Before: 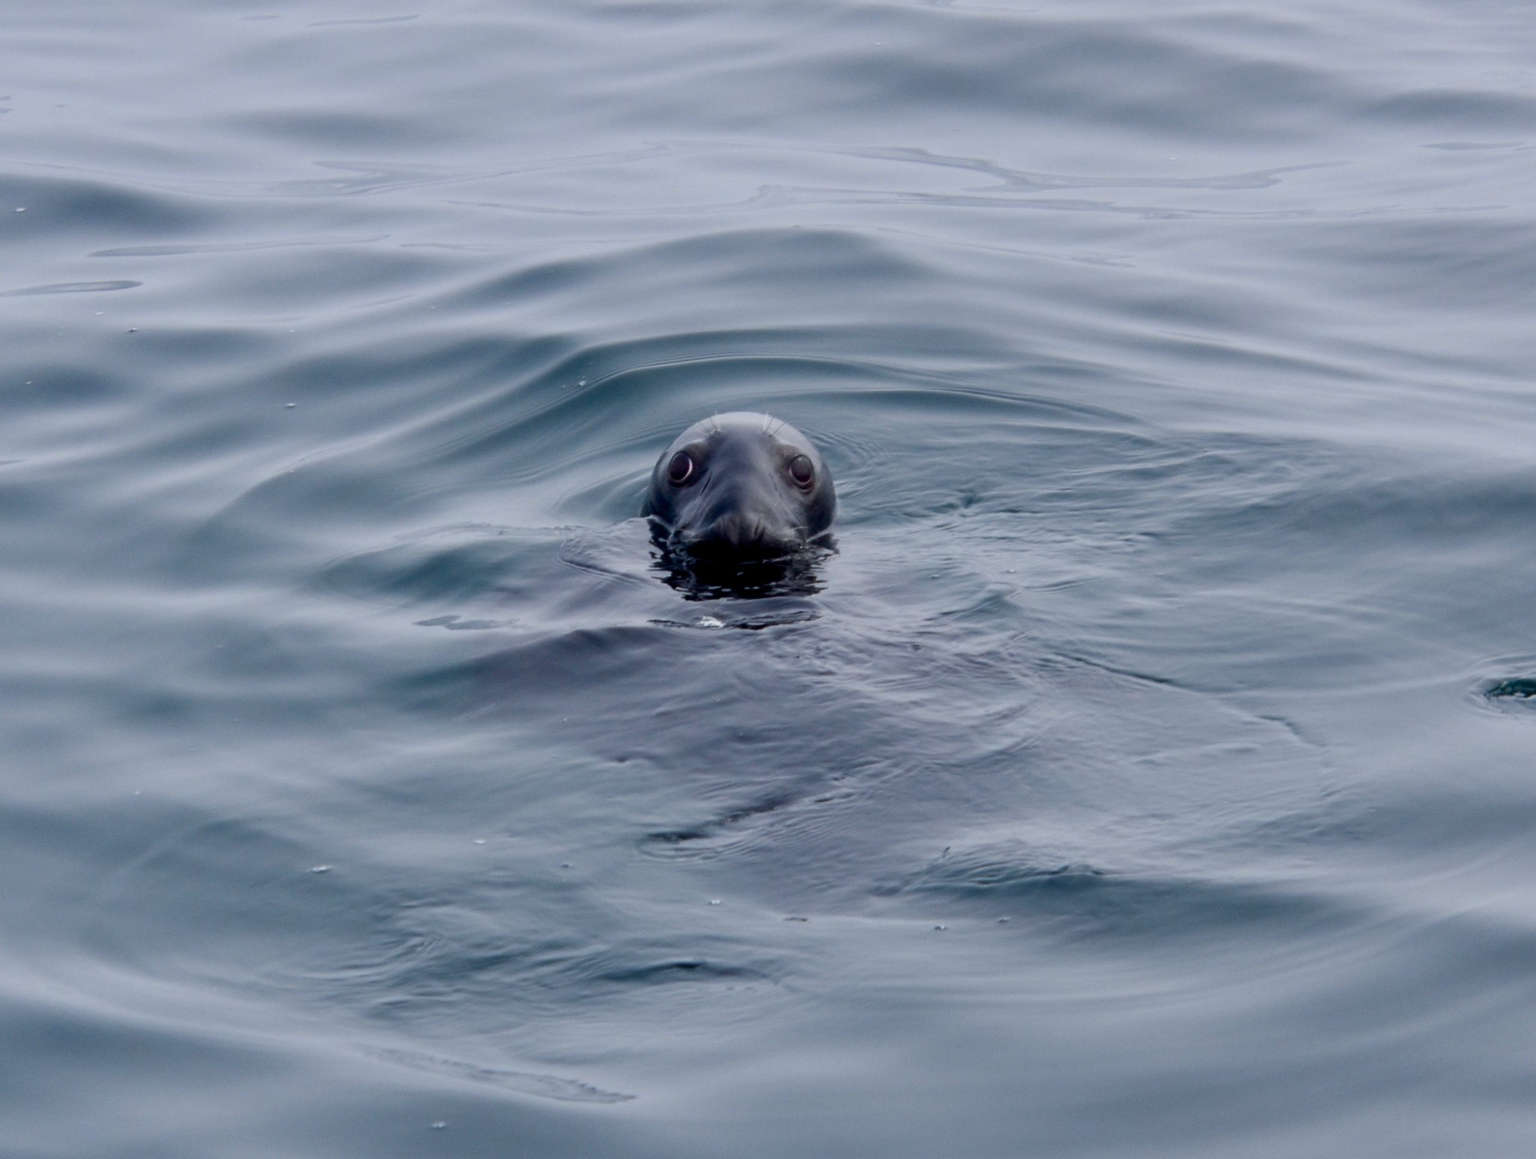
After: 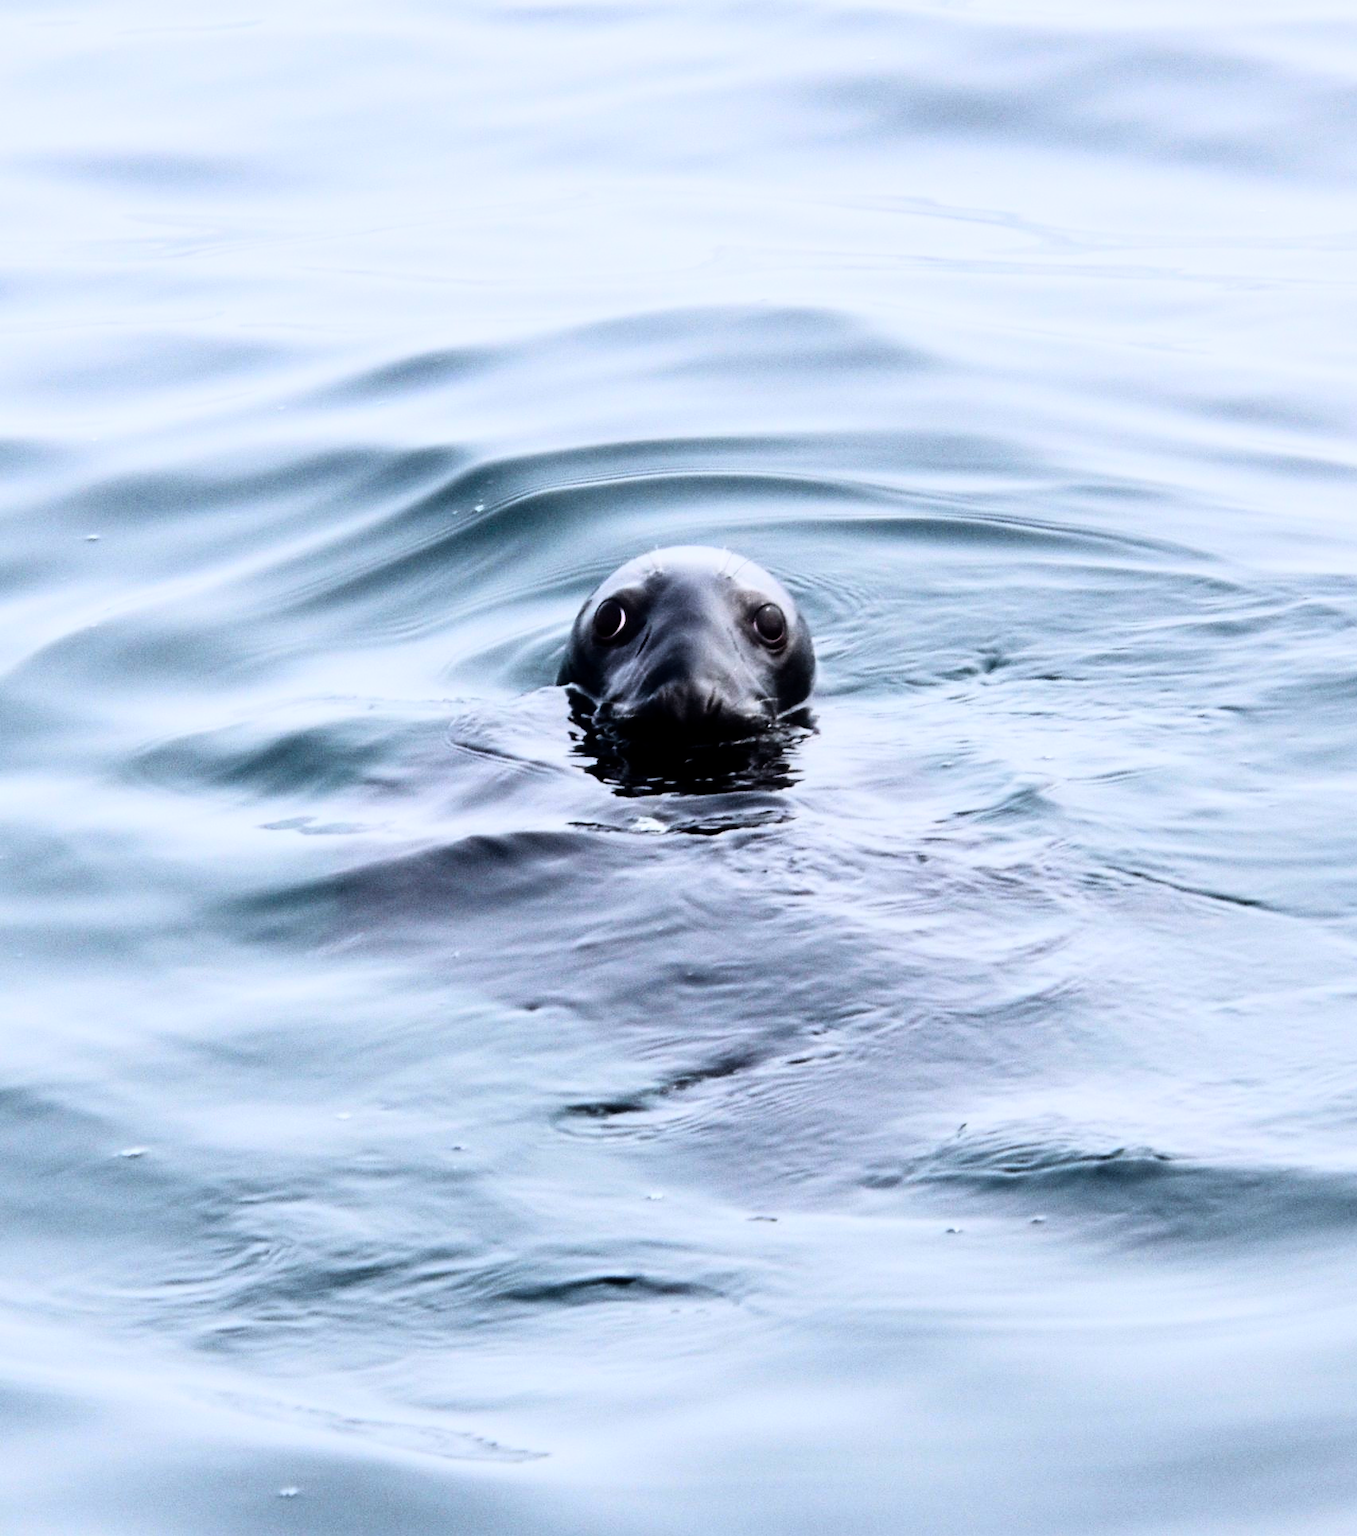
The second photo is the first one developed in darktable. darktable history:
crop and rotate: left 14.385%, right 18.948%
rgb curve: curves: ch0 [(0, 0) (0.21, 0.15) (0.24, 0.21) (0.5, 0.75) (0.75, 0.96) (0.89, 0.99) (1, 1)]; ch1 [(0, 0.02) (0.21, 0.13) (0.25, 0.2) (0.5, 0.67) (0.75, 0.9) (0.89, 0.97) (1, 1)]; ch2 [(0, 0.02) (0.21, 0.13) (0.25, 0.2) (0.5, 0.67) (0.75, 0.9) (0.89, 0.97) (1, 1)], compensate middle gray true
